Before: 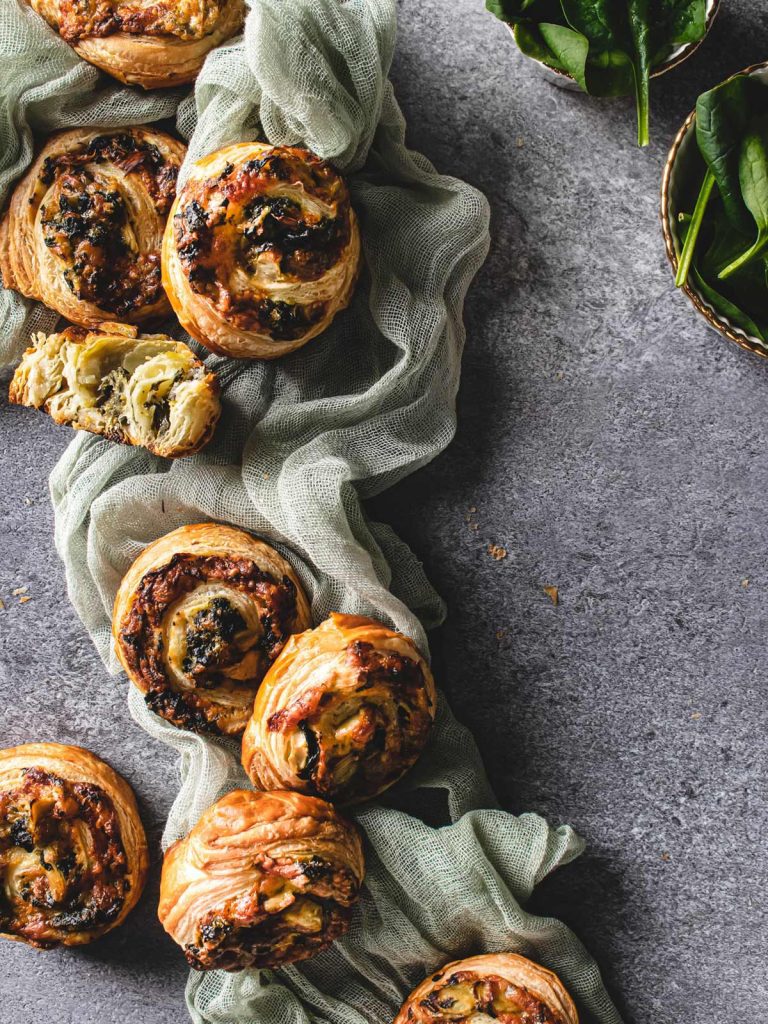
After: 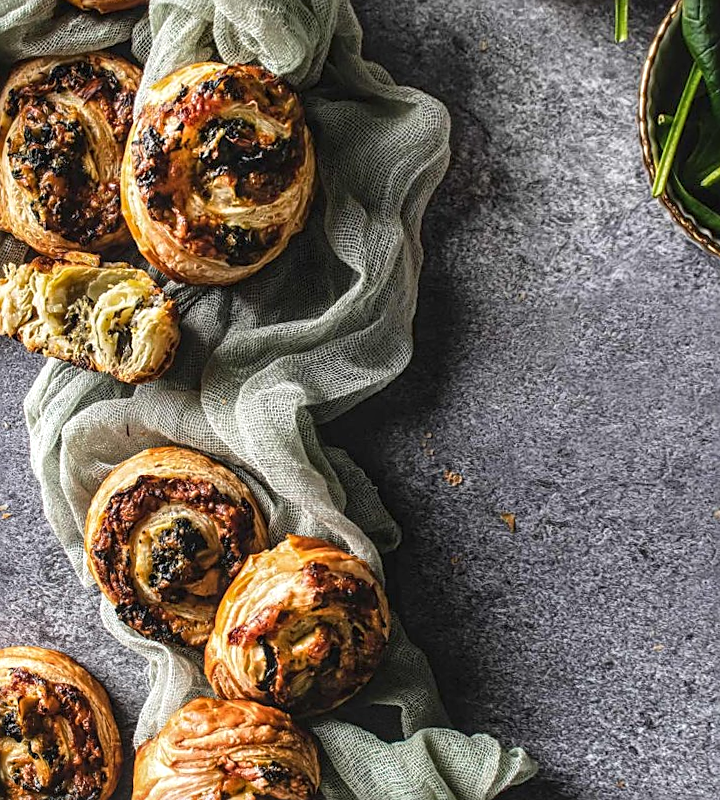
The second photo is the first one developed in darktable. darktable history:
rotate and perspective: rotation 0.062°, lens shift (vertical) 0.115, lens shift (horizontal) -0.133, crop left 0.047, crop right 0.94, crop top 0.061, crop bottom 0.94
crop: top 7.625%, bottom 8.027%
sharpen: on, module defaults
local contrast: detail 130%
